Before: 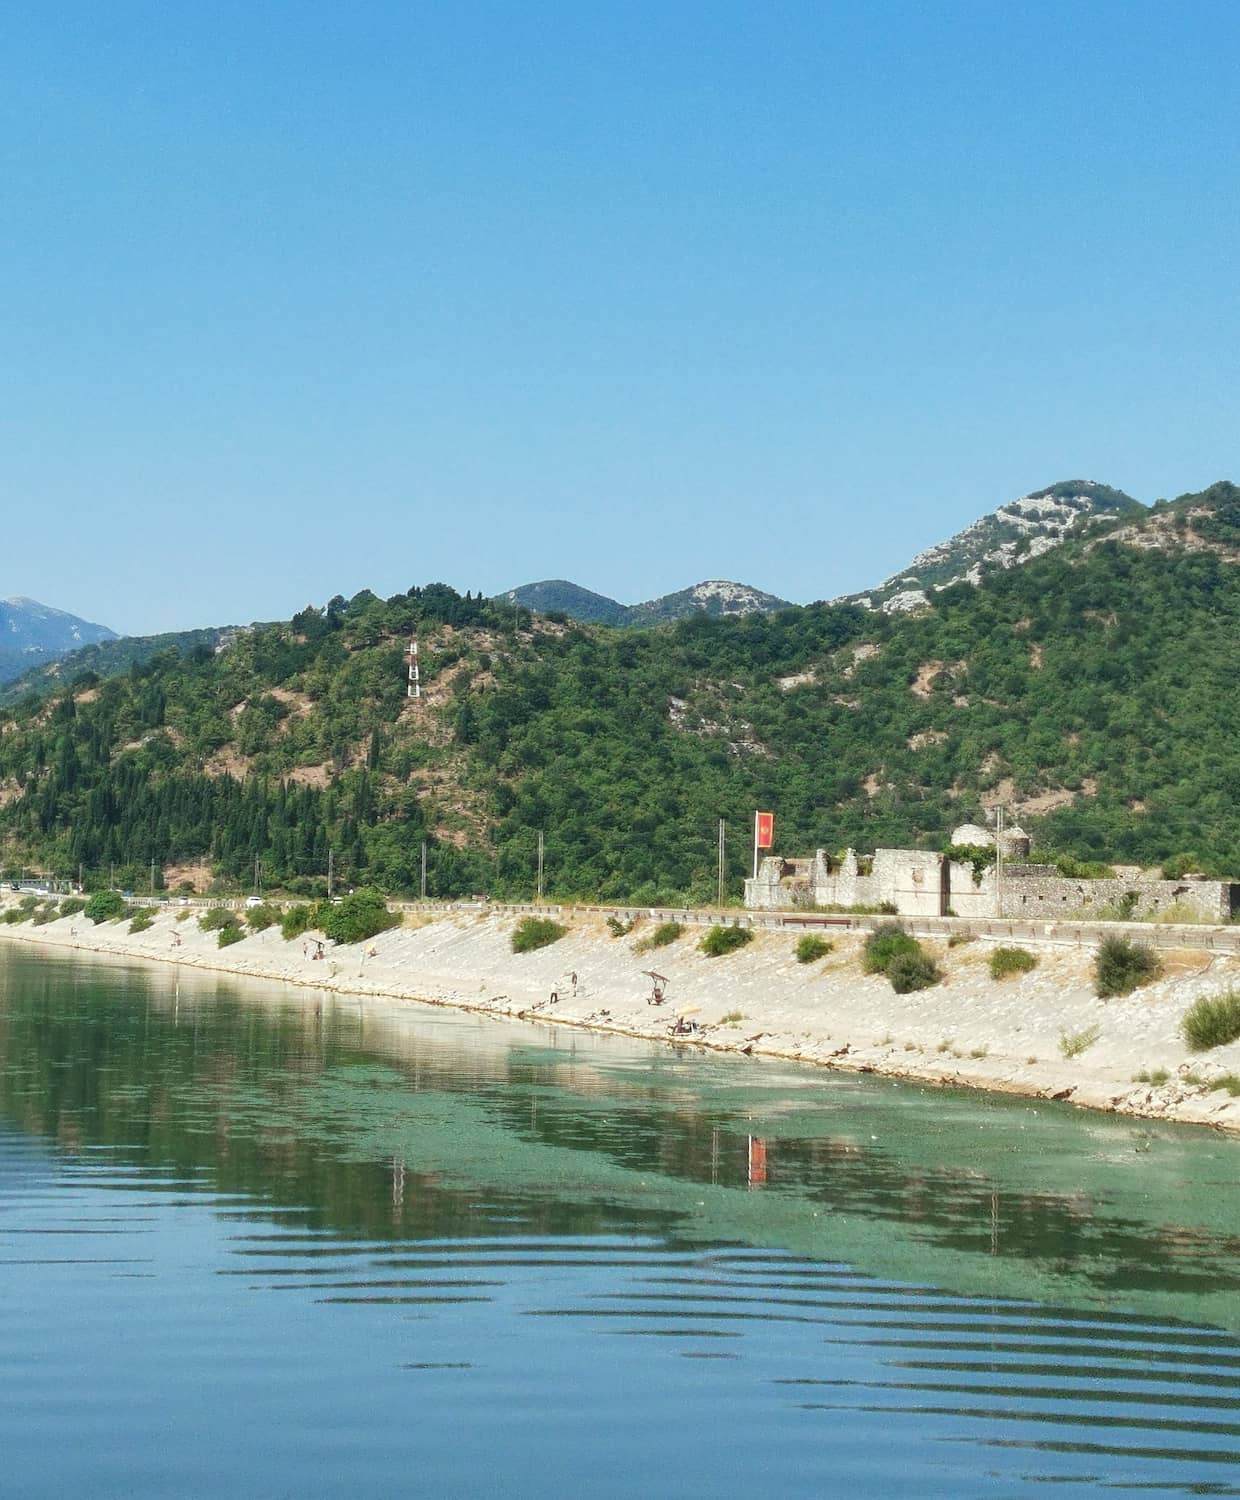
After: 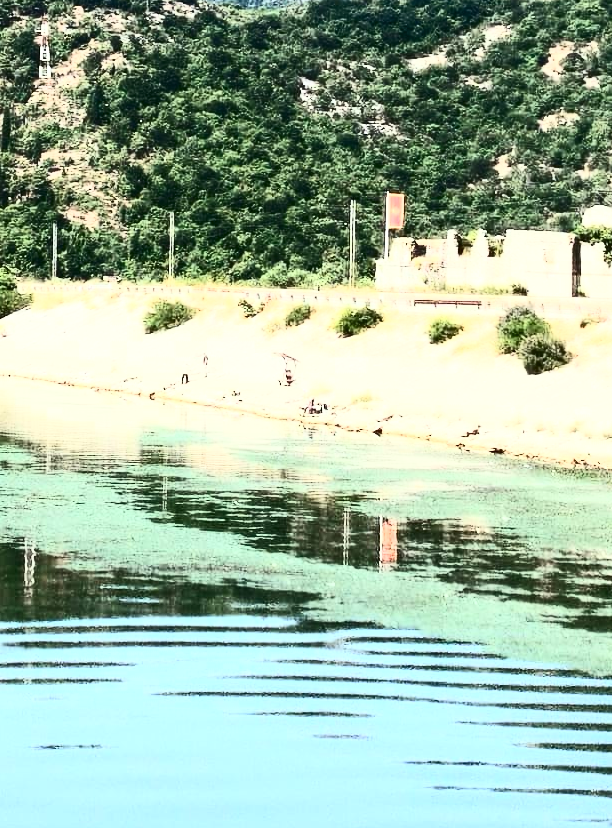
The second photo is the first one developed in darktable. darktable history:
contrast brightness saturation: contrast 0.916, brightness 0.2
crop: left 29.776%, top 41.297%, right 20.813%, bottom 3.464%
exposure: exposure 0.472 EV, compensate highlight preservation false
